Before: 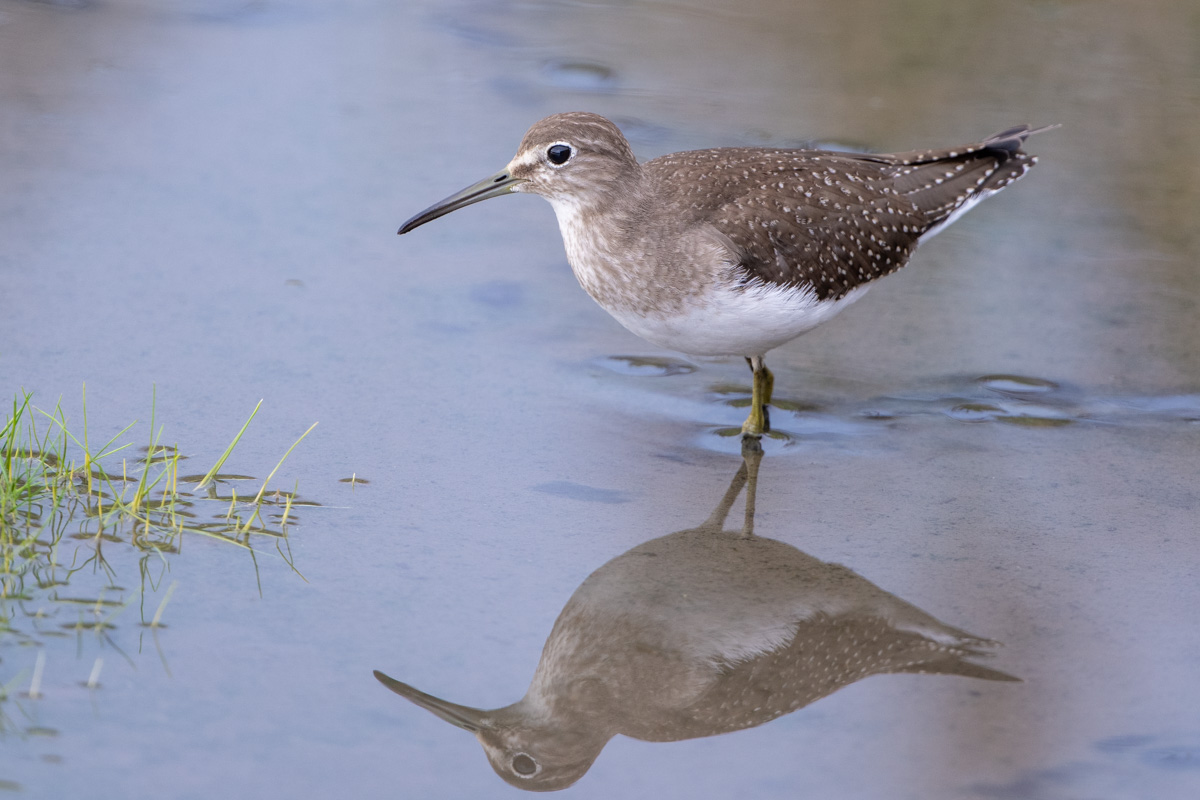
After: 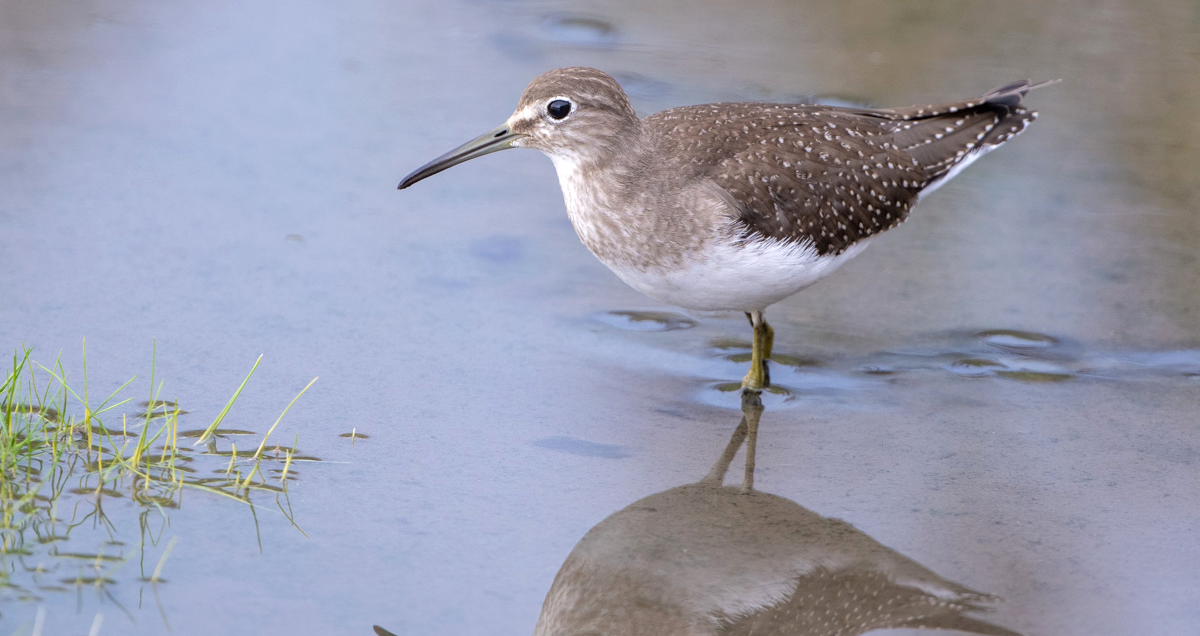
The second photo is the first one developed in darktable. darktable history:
crop and rotate: top 5.657%, bottom 14.823%
exposure: exposure 0.208 EV, compensate exposure bias true, compensate highlight preservation false
